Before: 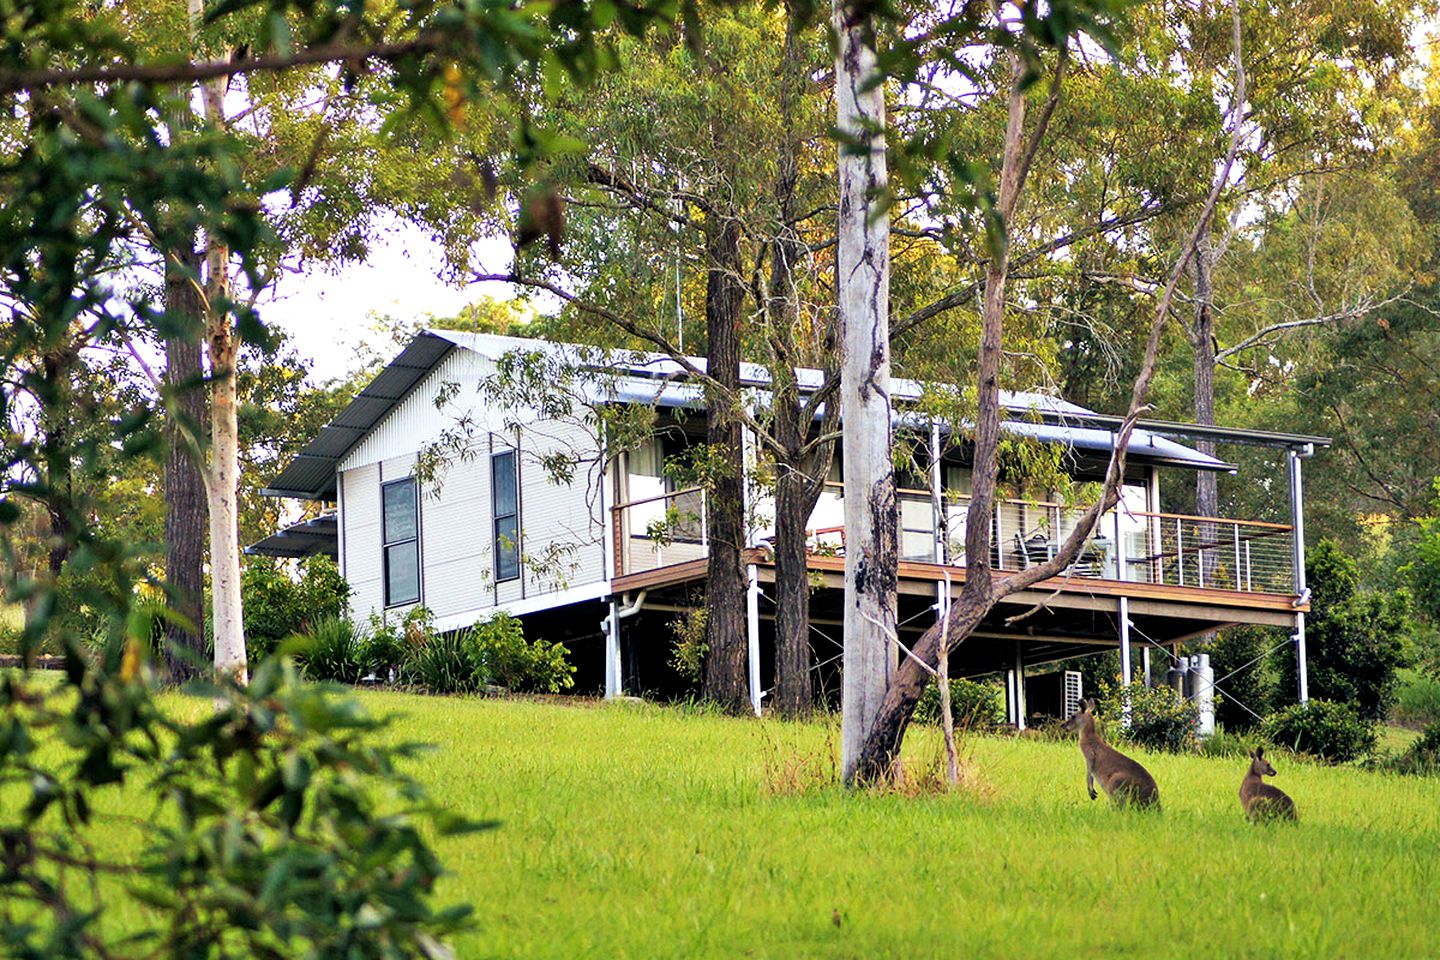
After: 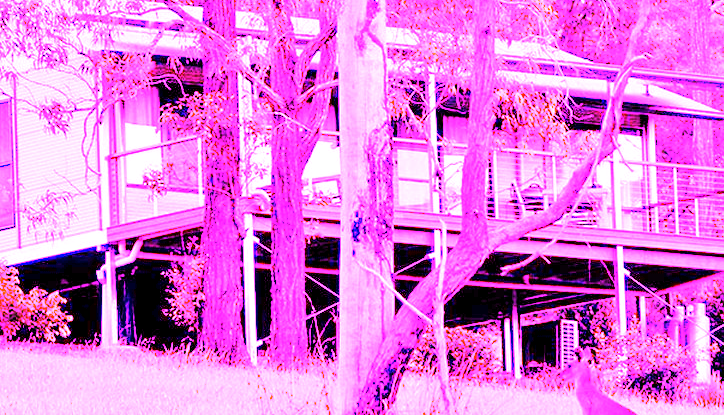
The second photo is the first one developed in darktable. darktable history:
crop: left 35.03%, top 36.625%, right 14.663%, bottom 20.057%
white balance: red 8, blue 8
